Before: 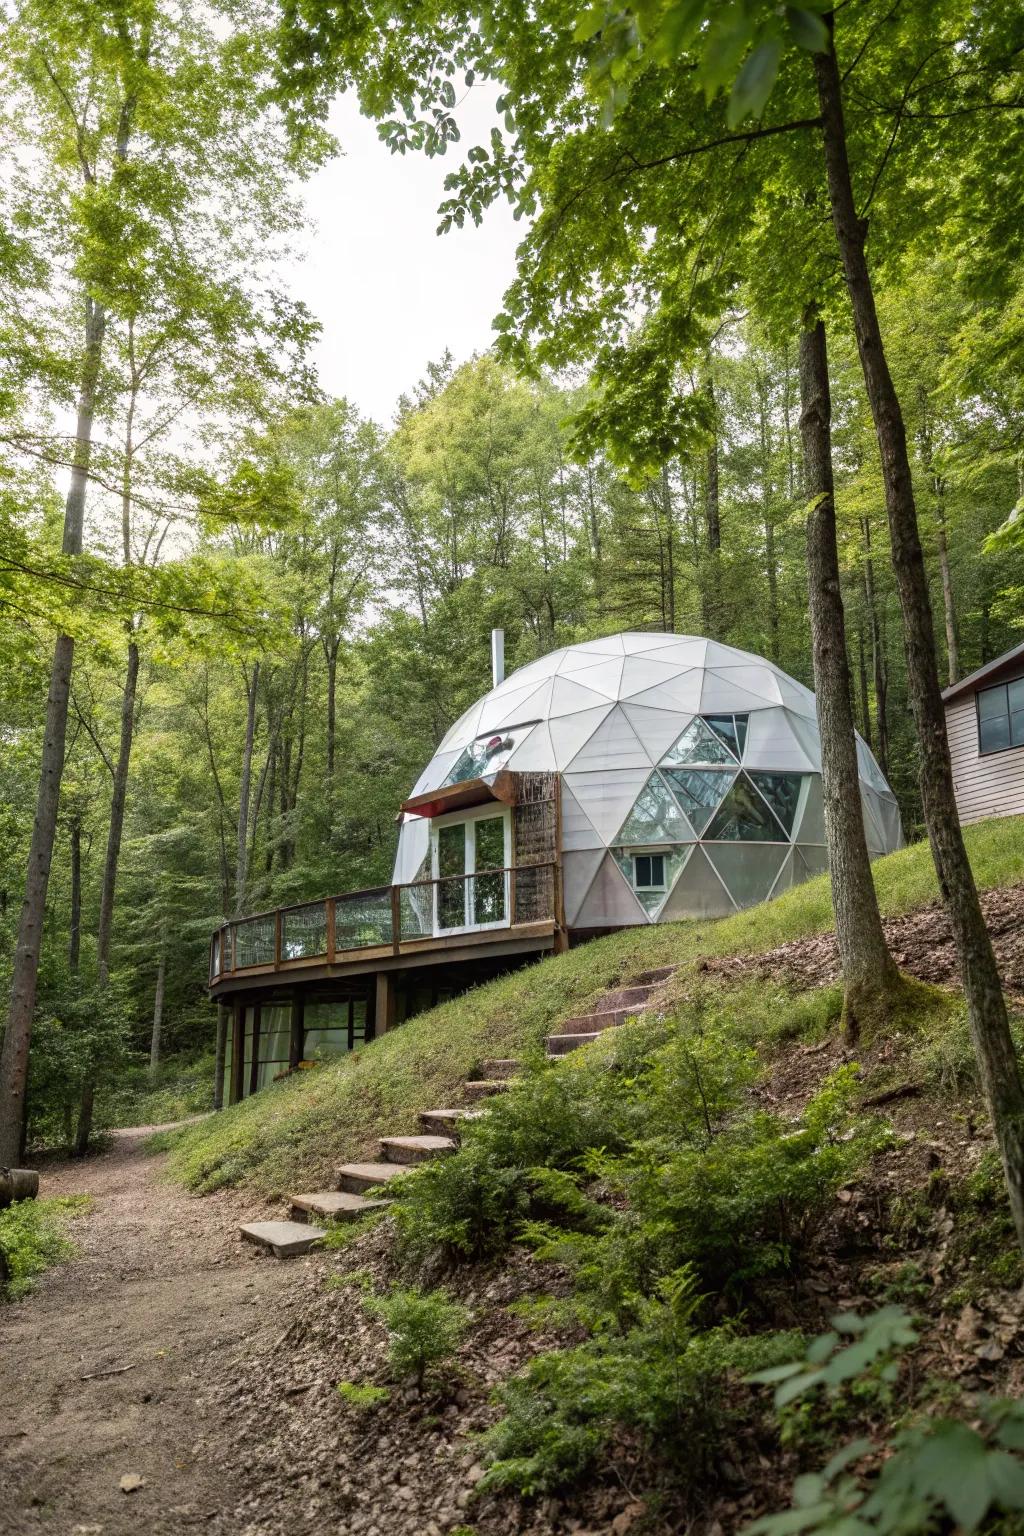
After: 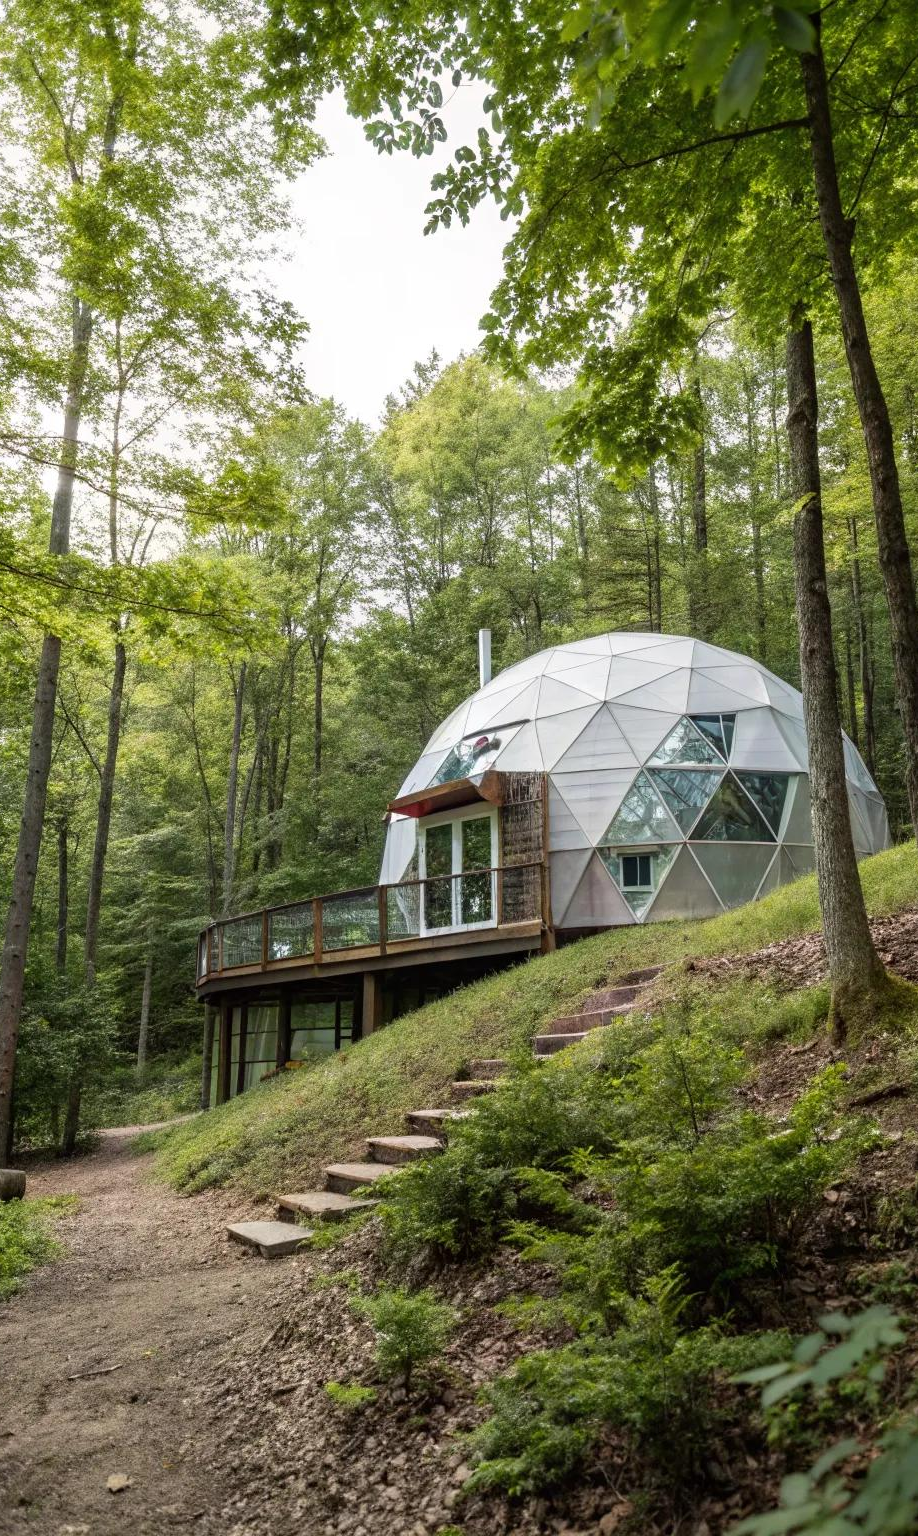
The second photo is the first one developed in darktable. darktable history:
crop and rotate: left 1.342%, right 8.918%
